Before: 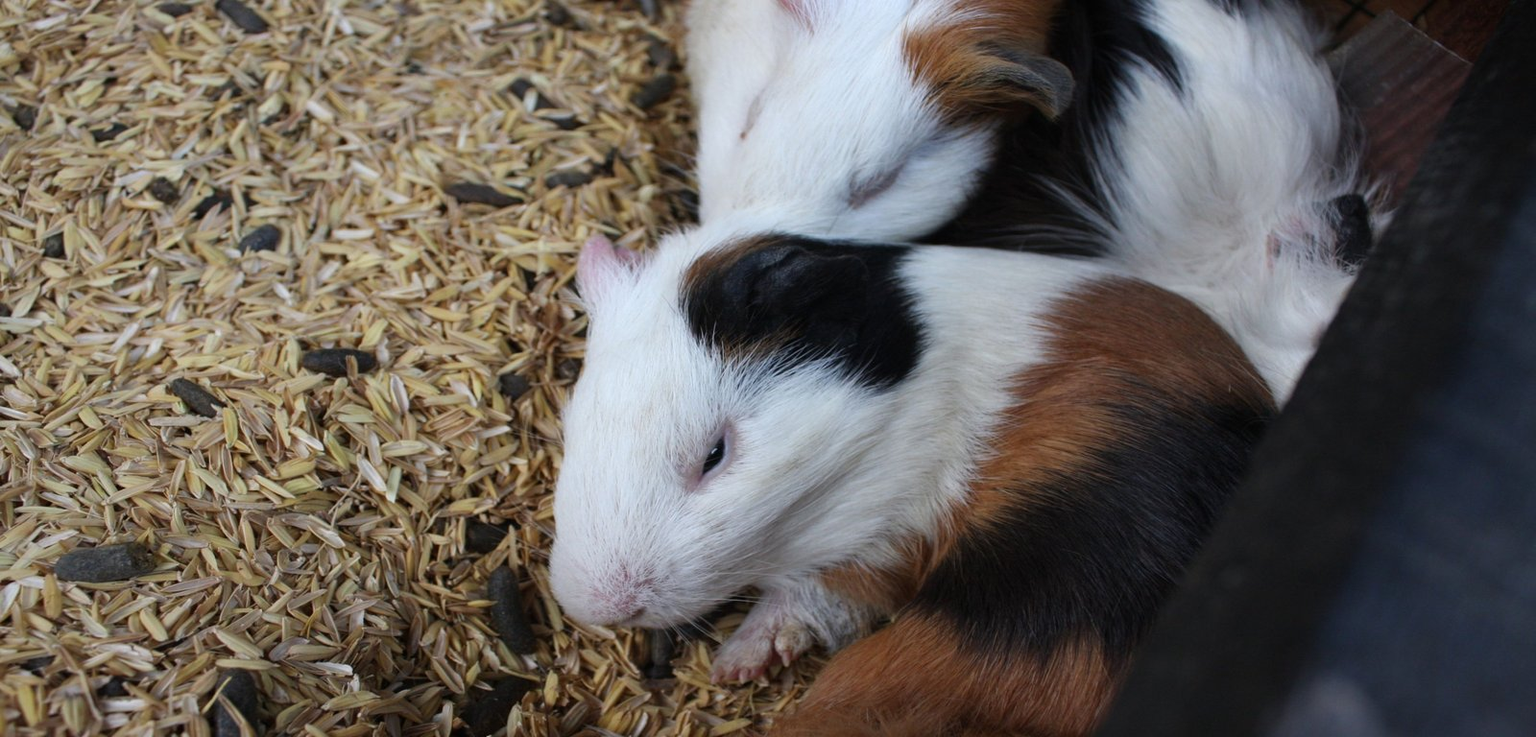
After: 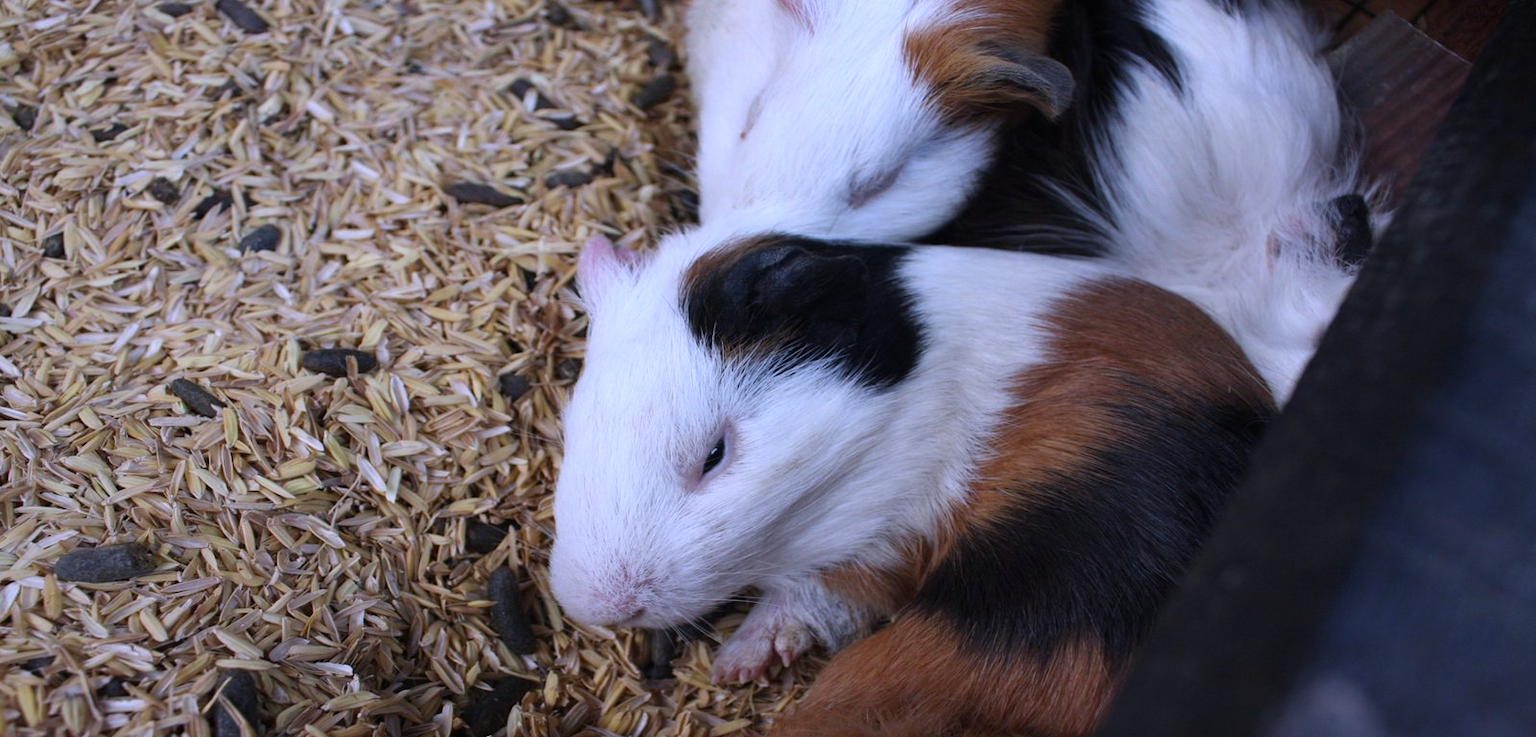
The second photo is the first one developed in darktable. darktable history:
color zones: curves: ch0 [(0.25, 0.5) (0.463, 0.627) (0.484, 0.637) (0.75, 0.5)]
color balance rgb: on, module defaults
color calibration: output R [1.063, -0.012, -0.003, 0], output B [-0.079, 0.047, 1, 0], illuminant custom, x 0.389, y 0.387, temperature 3838.64 K
